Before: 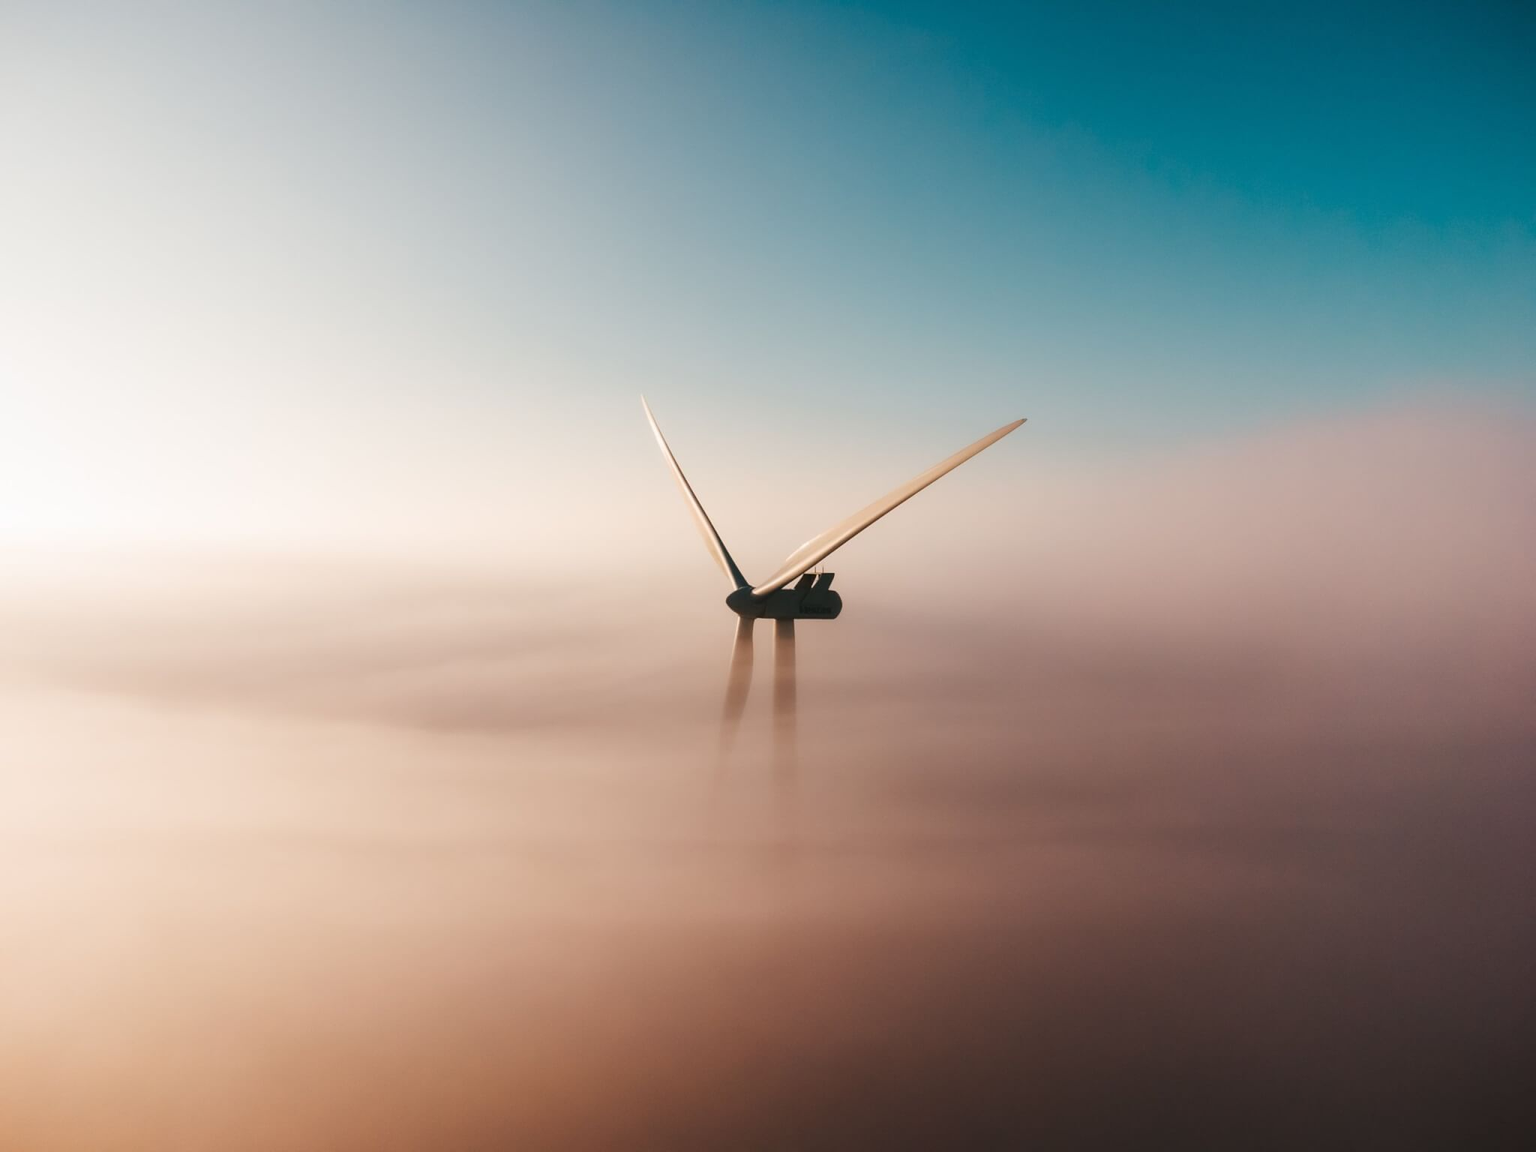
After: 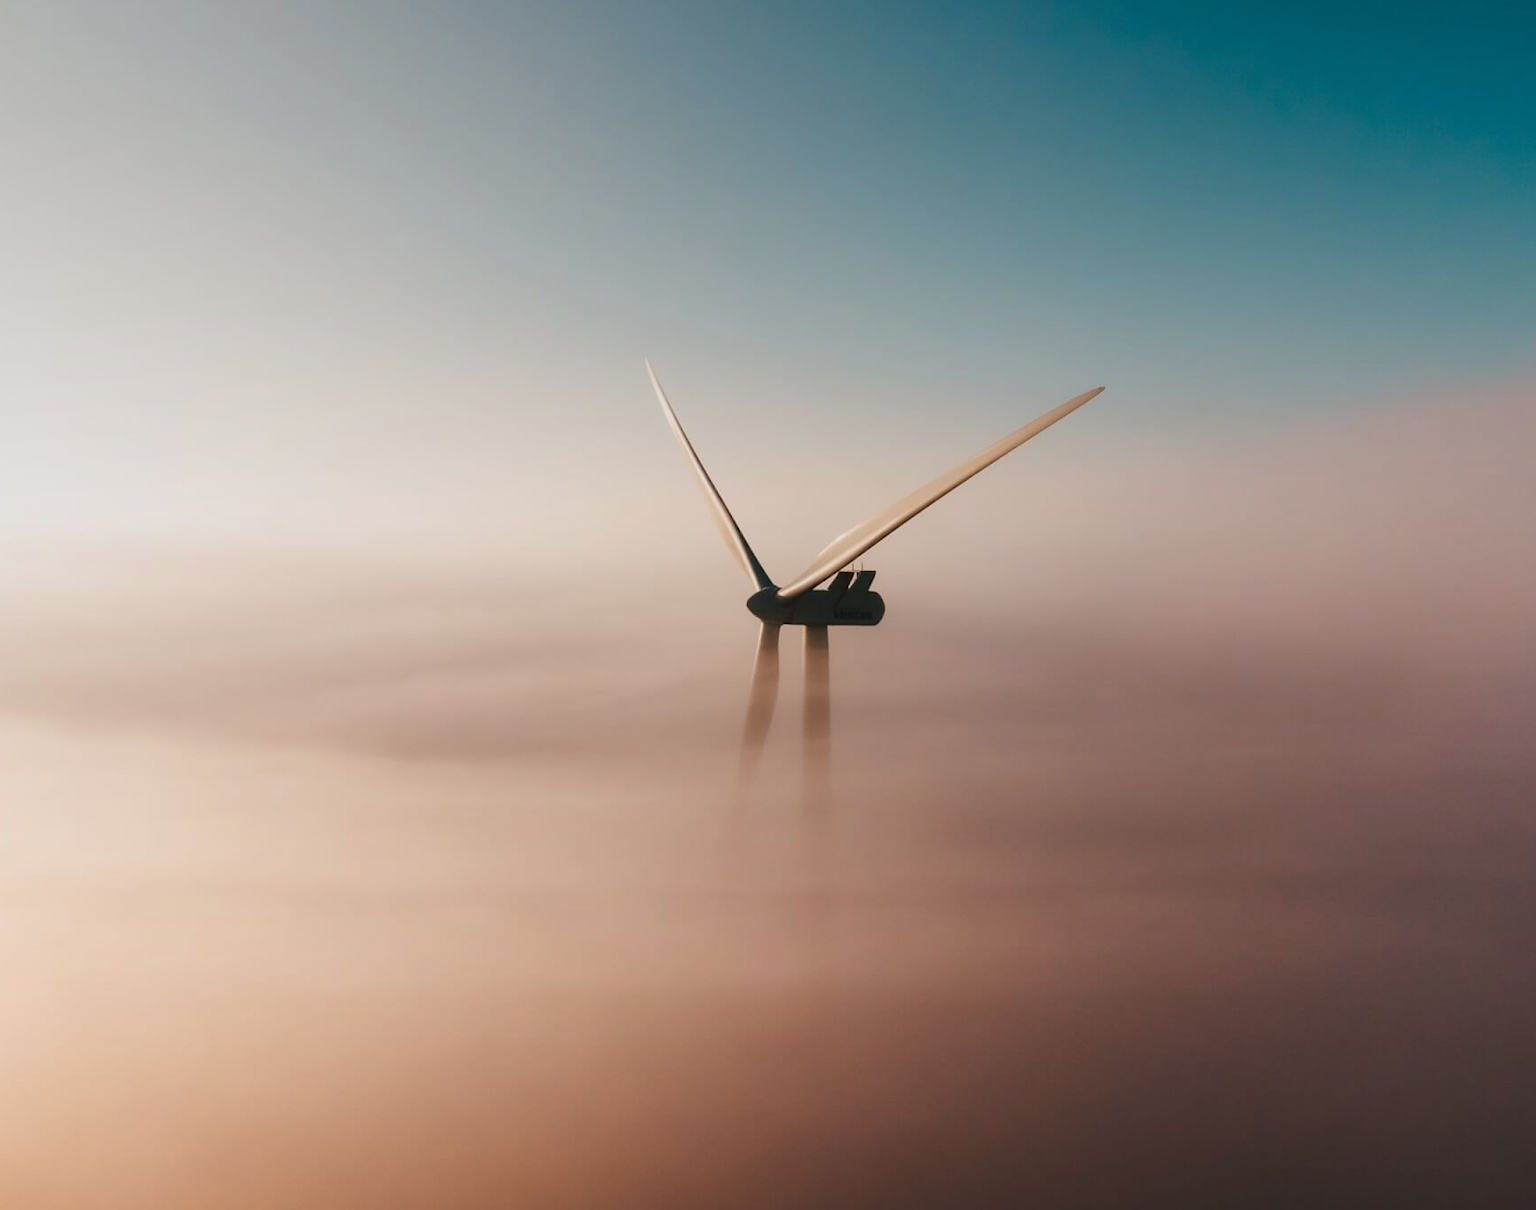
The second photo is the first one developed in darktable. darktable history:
graduated density: on, module defaults
crop: left 6.446%, top 8.188%, right 9.538%, bottom 3.548%
